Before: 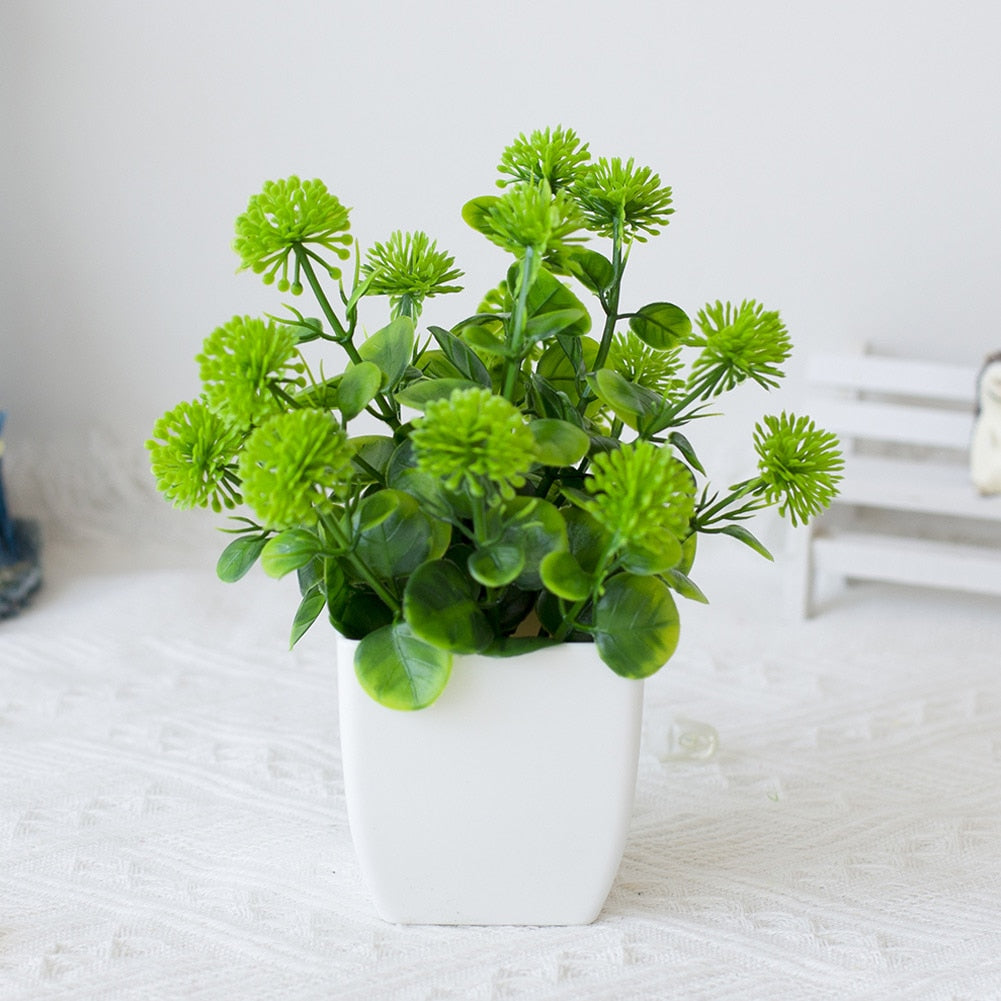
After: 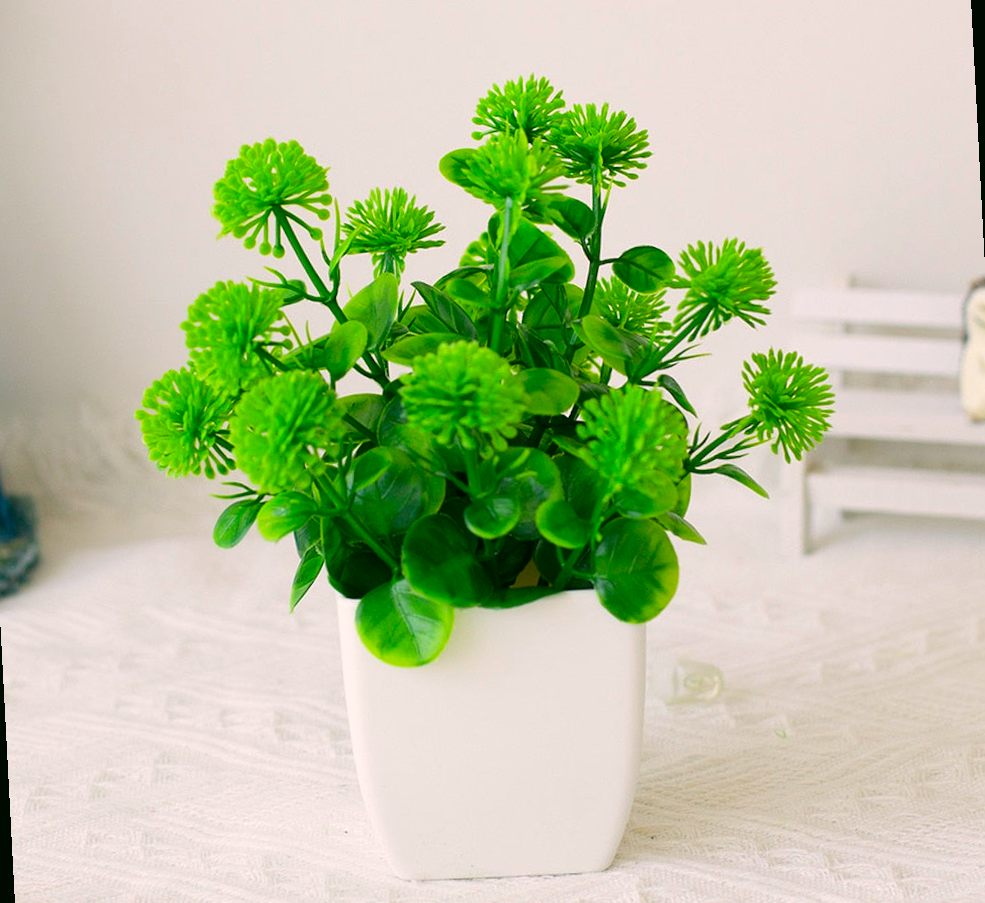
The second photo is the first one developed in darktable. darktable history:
rotate and perspective: rotation -3°, crop left 0.031, crop right 0.968, crop top 0.07, crop bottom 0.93
color correction: highlights a* 4.02, highlights b* 4.98, shadows a* -7.55, shadows b* 4.98
color contrast: green-magenta contrast 1.69, blue-yellow contrast 1.49
